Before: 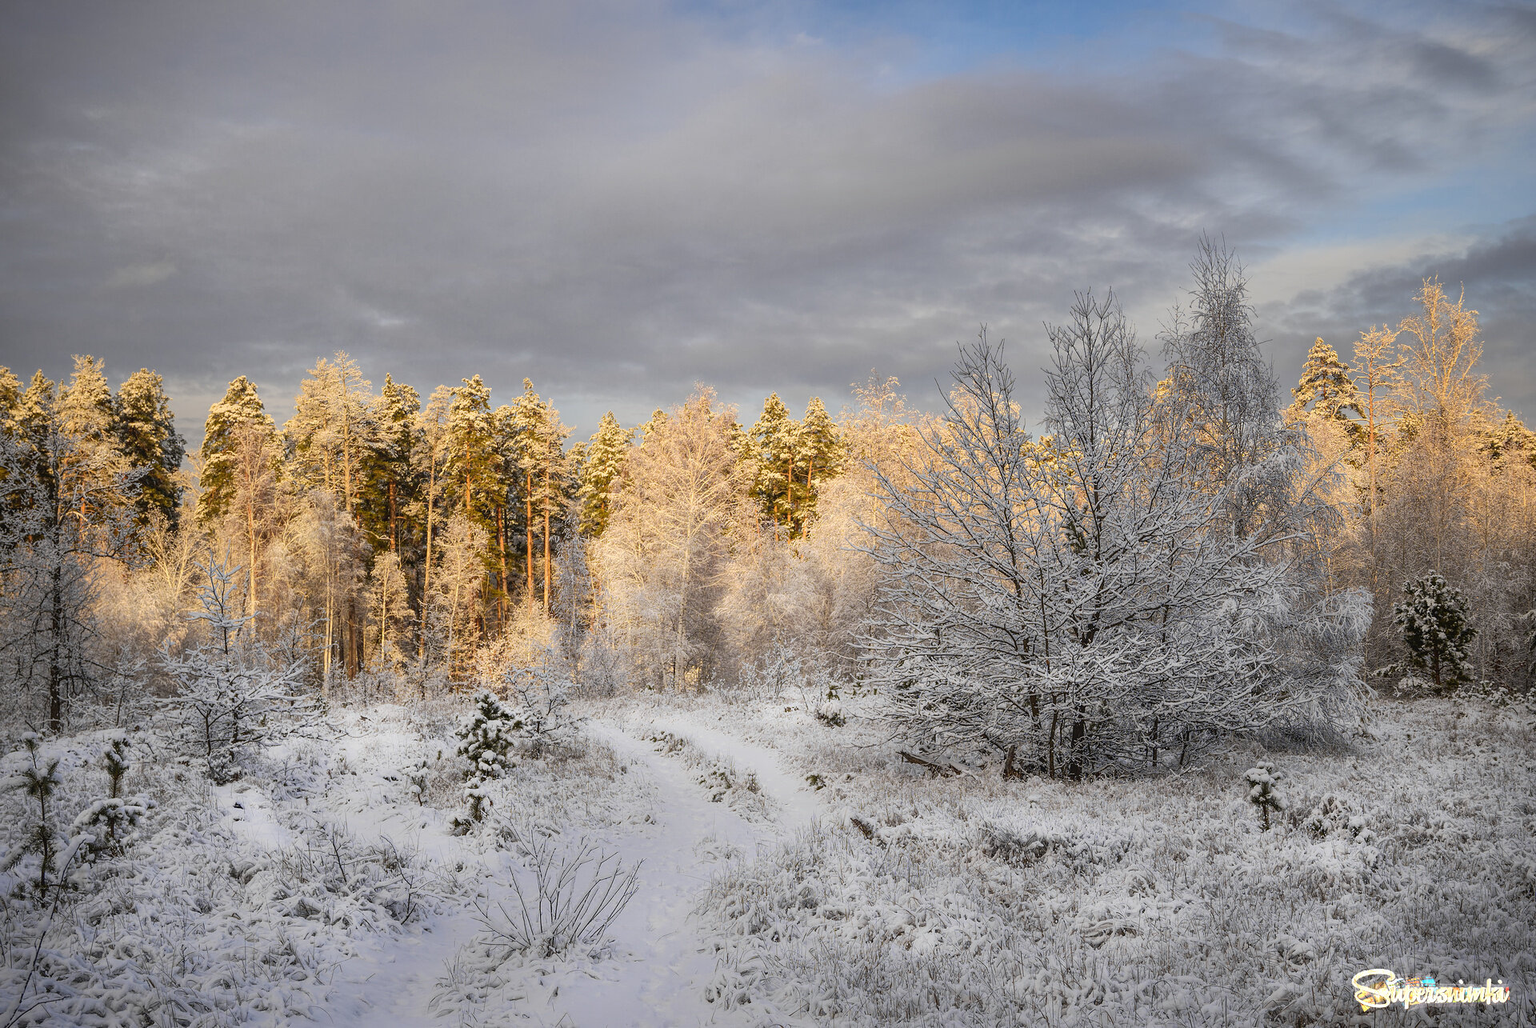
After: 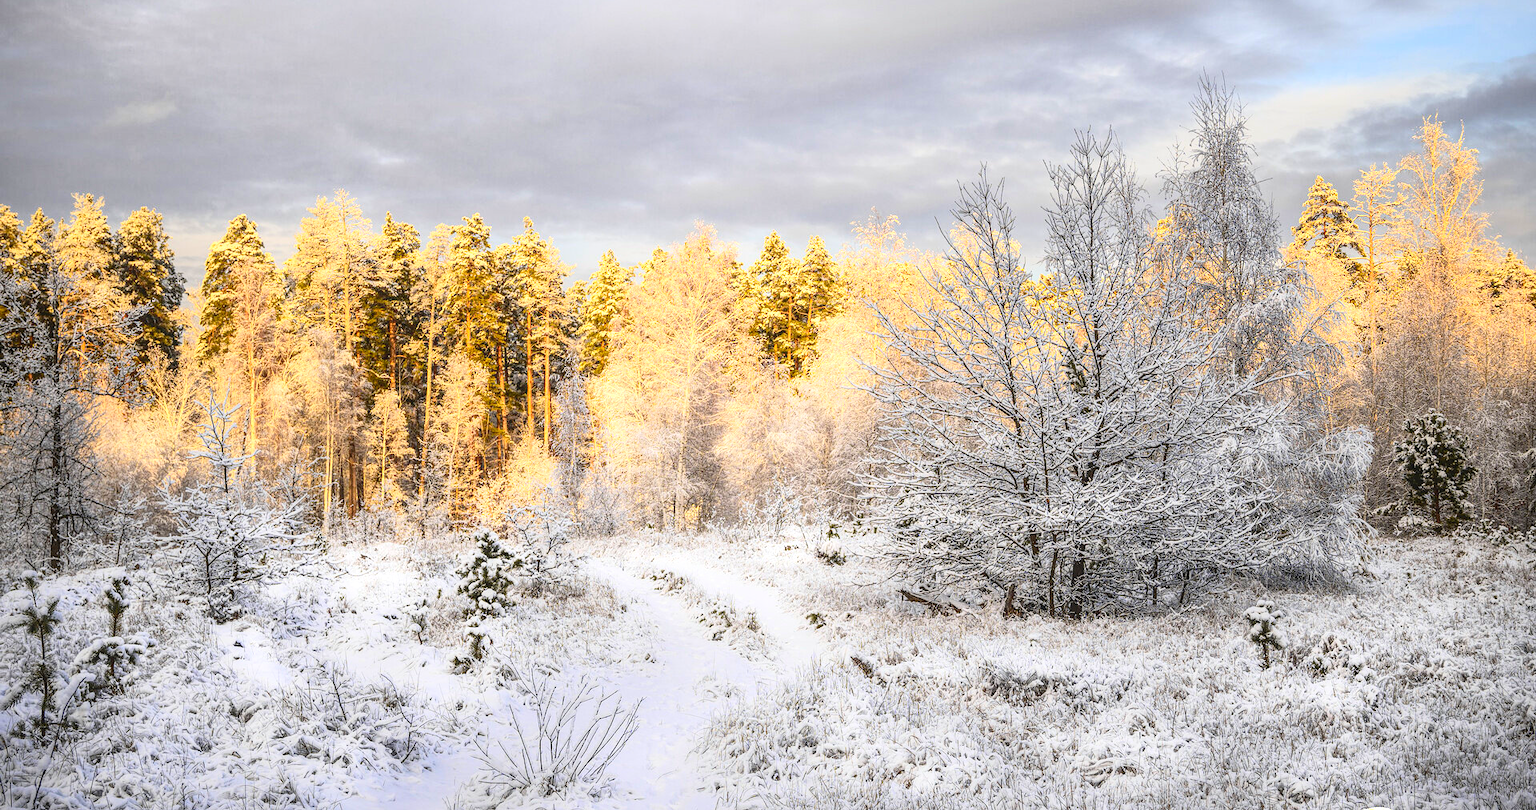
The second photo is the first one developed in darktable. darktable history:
crop and rotate: top 15.772%, bottom 5.352%
local contrast: detail 110%
exposure: exposure 0.569 EV, compensate highlight preservation false
contrast brightness saturation: contrast 0.226, brightness 0.099, saturation 0.285
